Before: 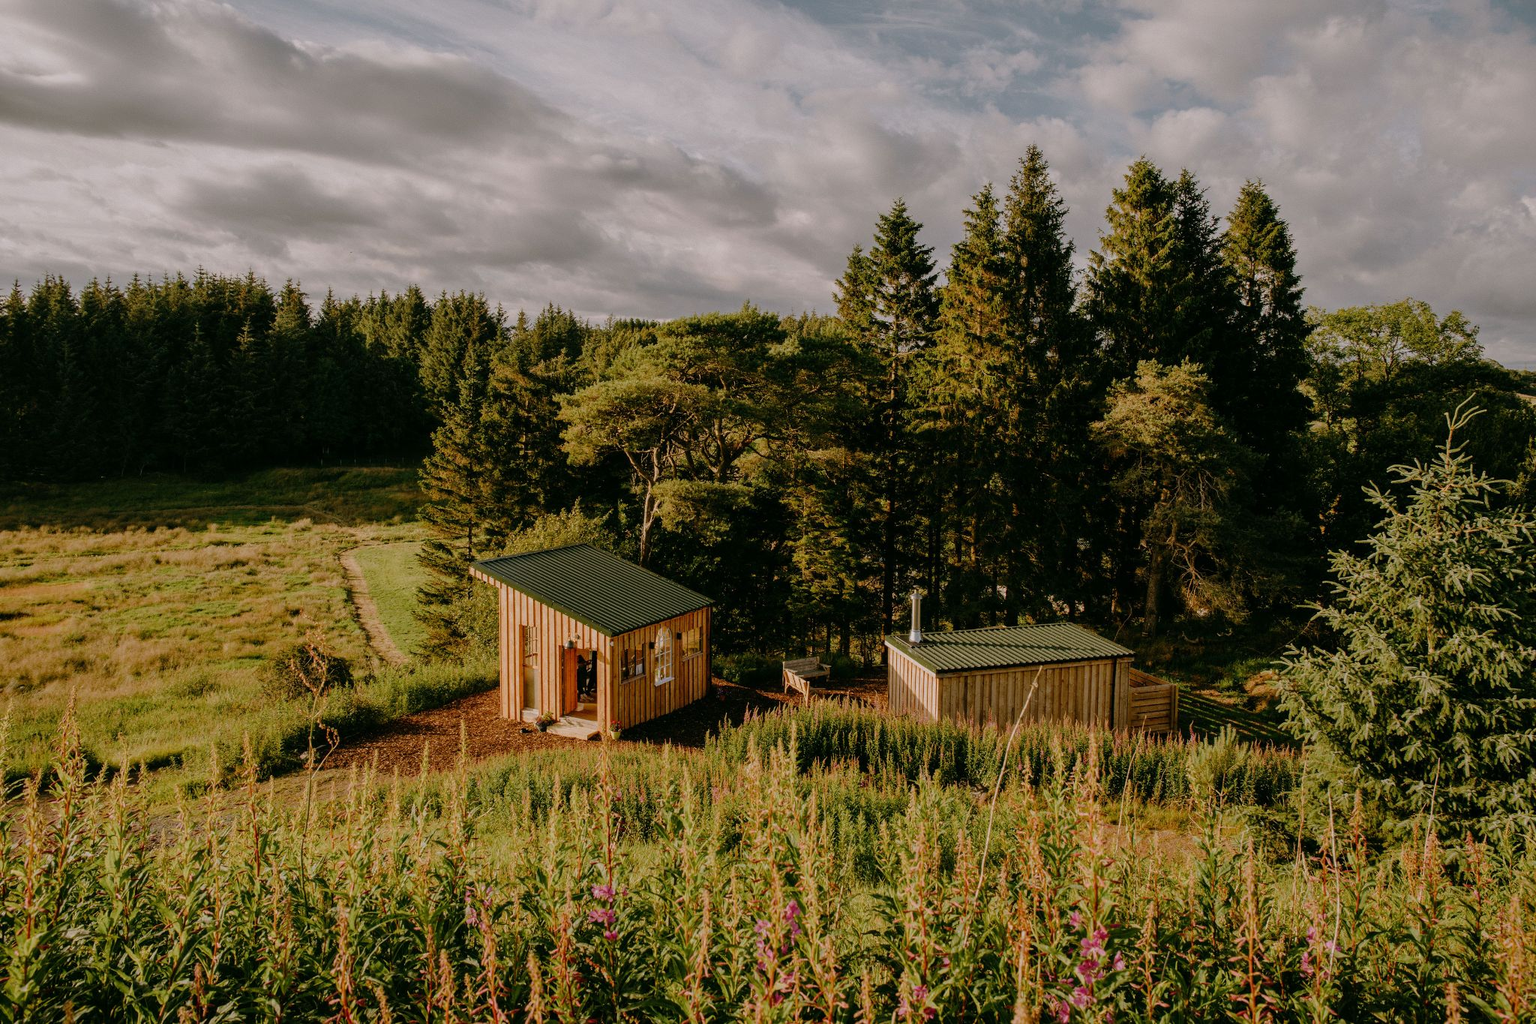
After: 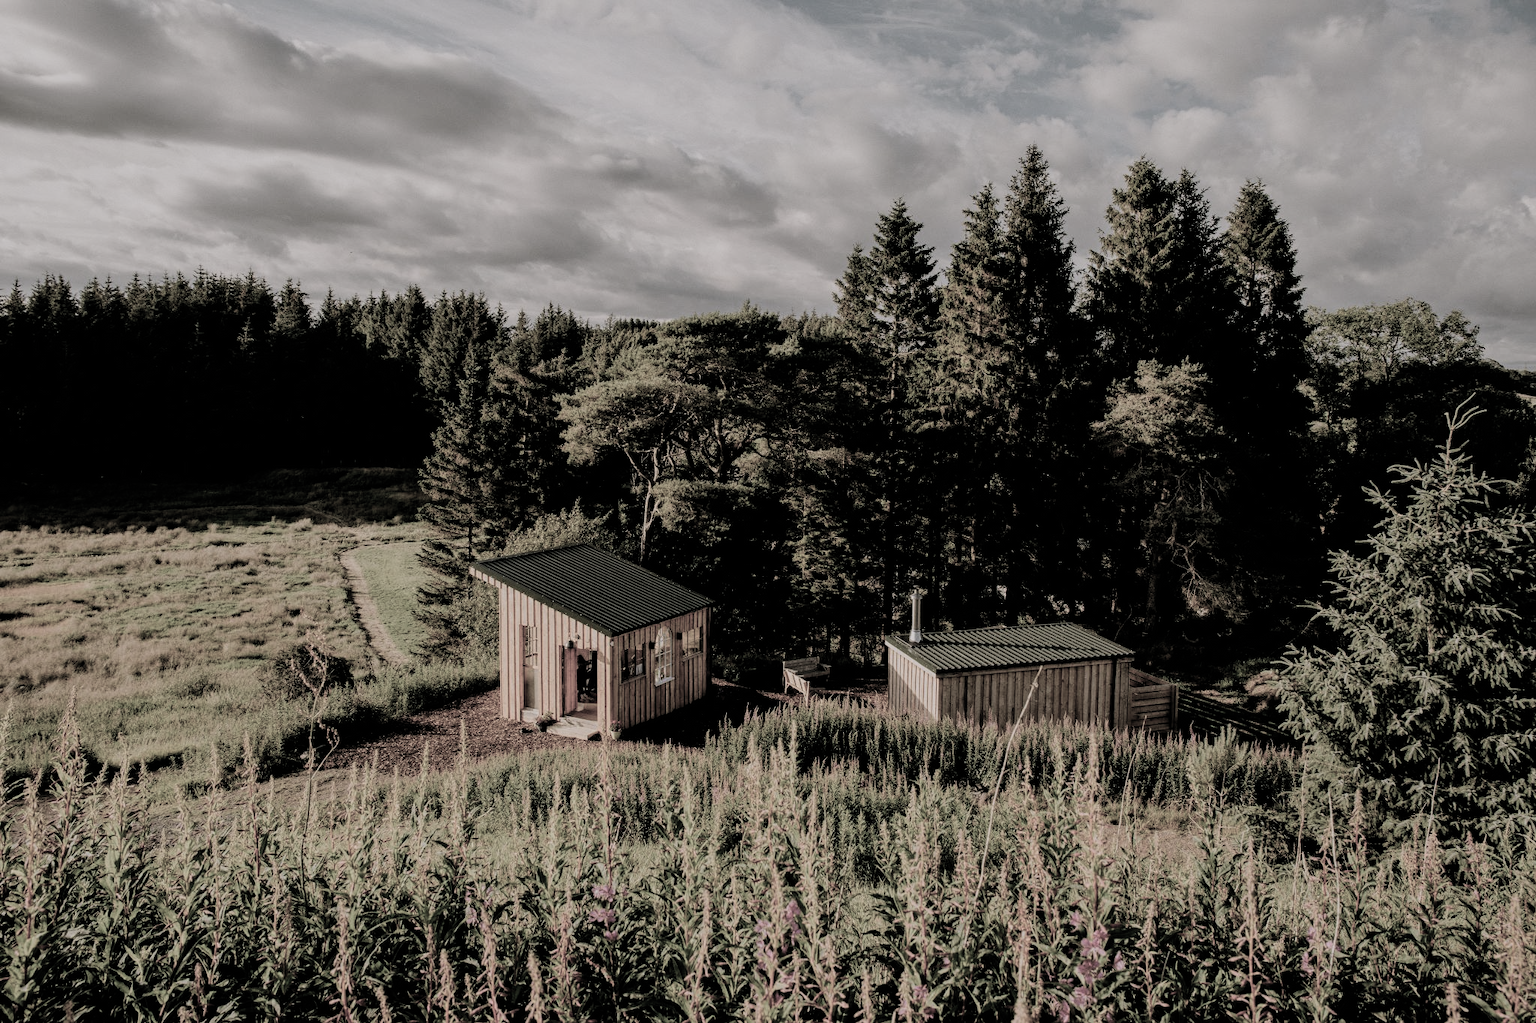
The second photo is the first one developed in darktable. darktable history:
filmic rgb: black relative exposure -5.06 EV, white relative exposure 3.56 EV, hardness 3.17, contrast 1.398, highlights saturation mix -29.76%, color science v5 (2021), iterations of high-quality reconstruction 0, contrast in shadows safe, contrast in highlights safe
